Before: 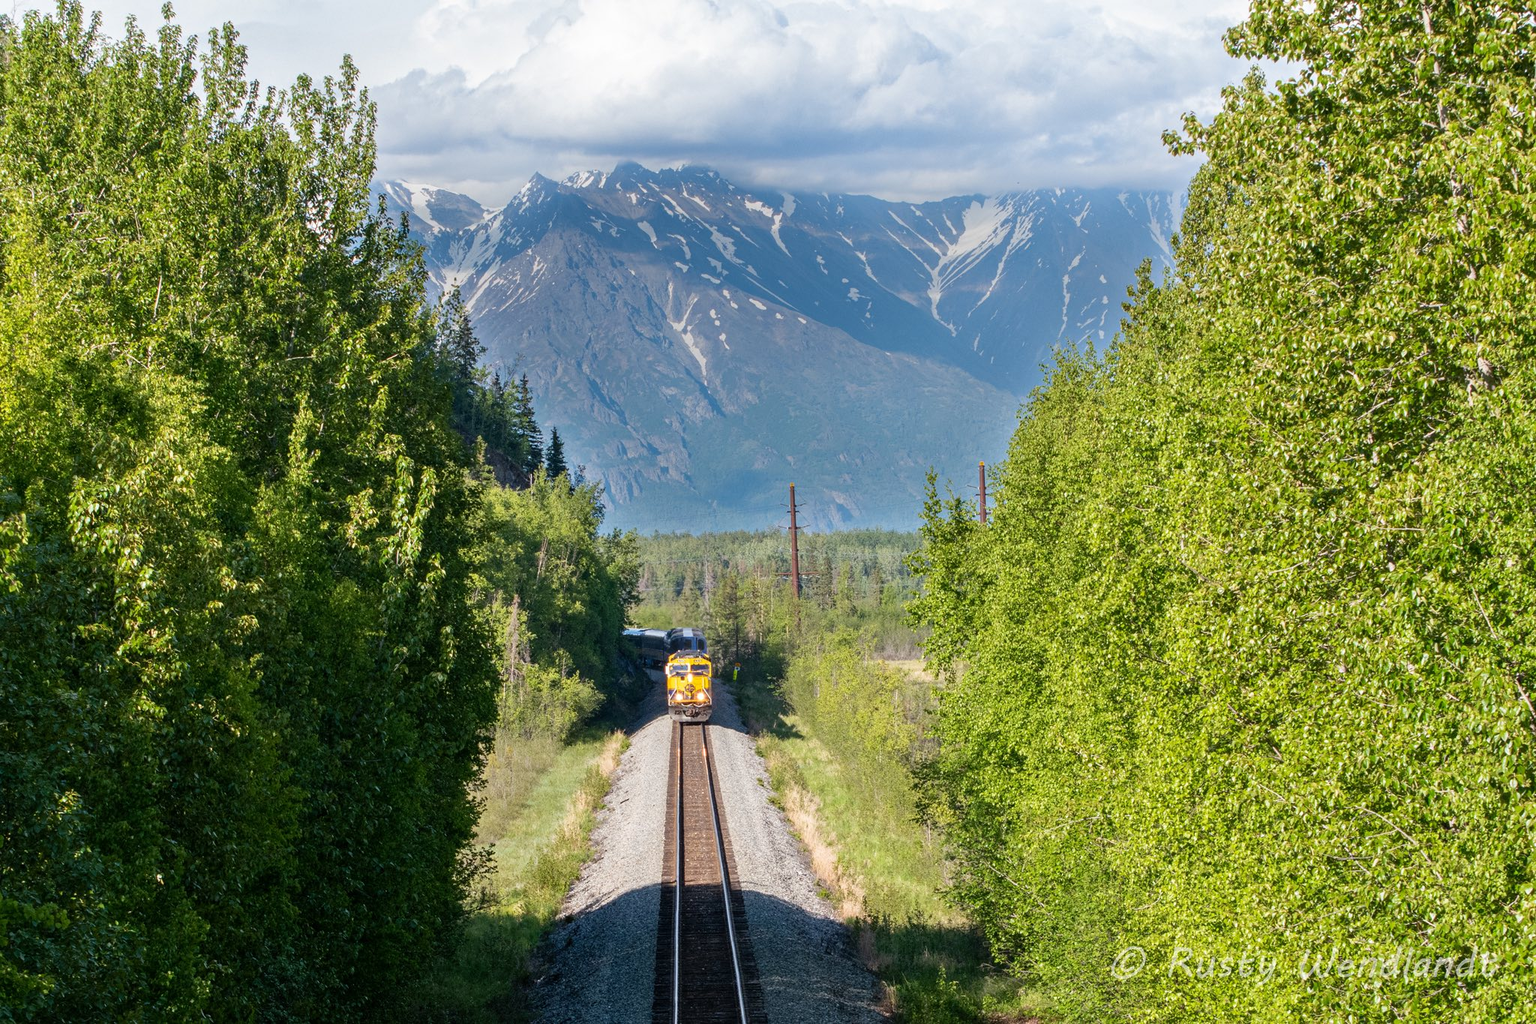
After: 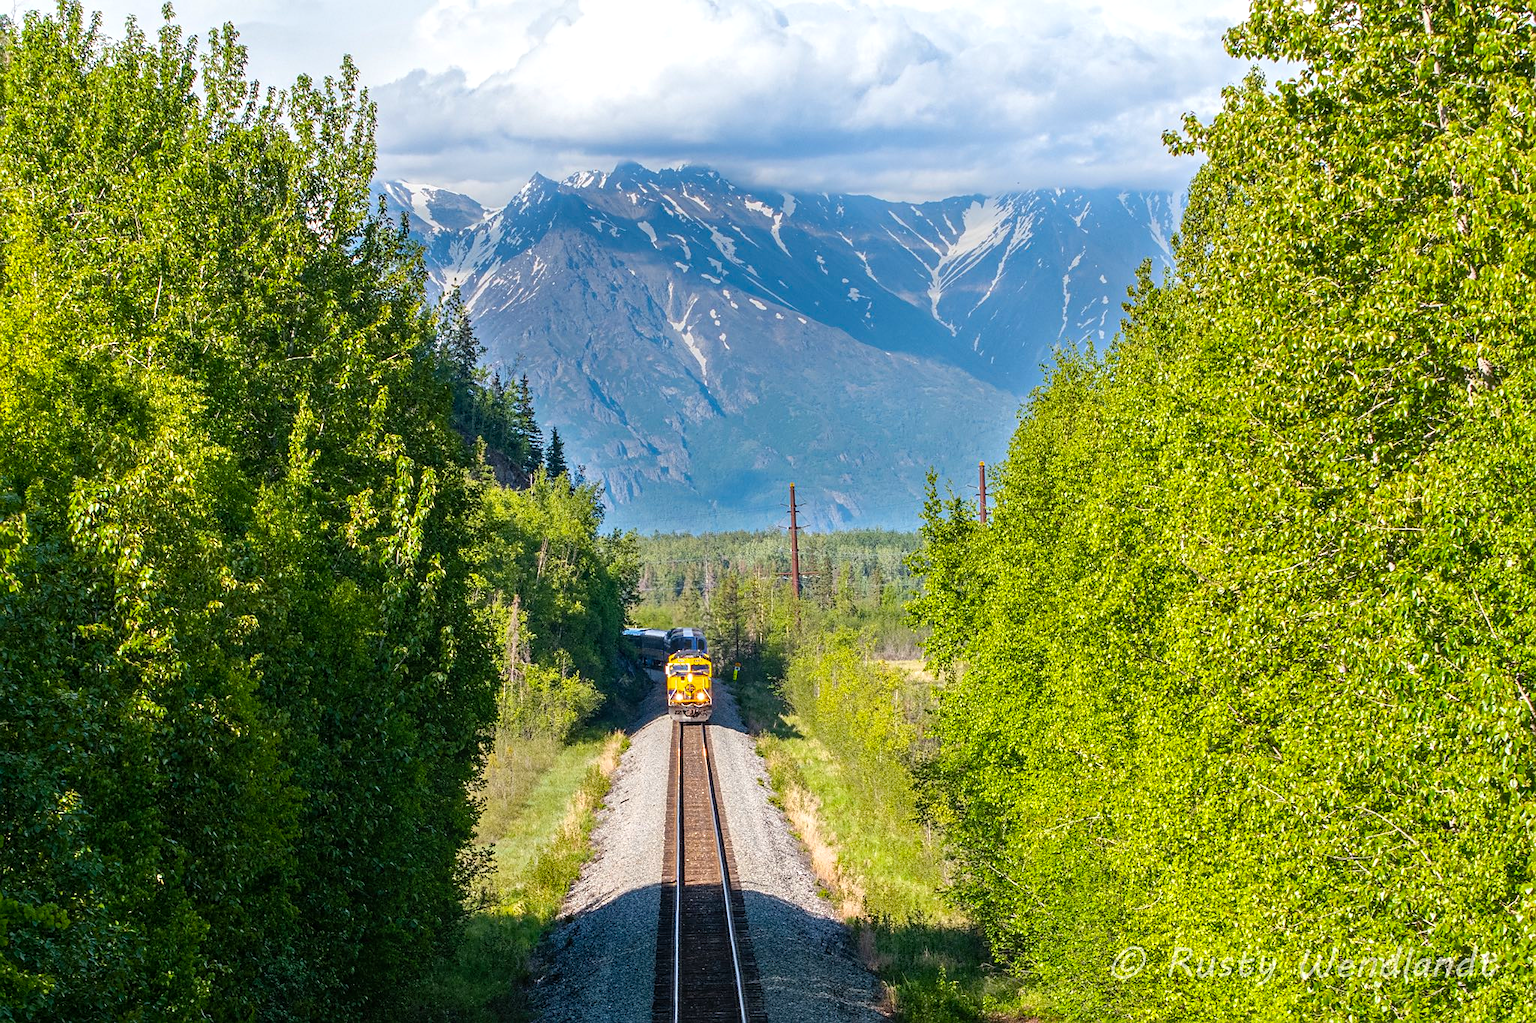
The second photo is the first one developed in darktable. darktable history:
color balance rgb: perceptual saturation grading › global saturation 20%, global vibrance 20%
sharpen: radius 1.864, amount 0.398, threshold 1.271
local contrast: detail 115%
exposure: exposure 0.2 EV, compensate highlight preservation false
